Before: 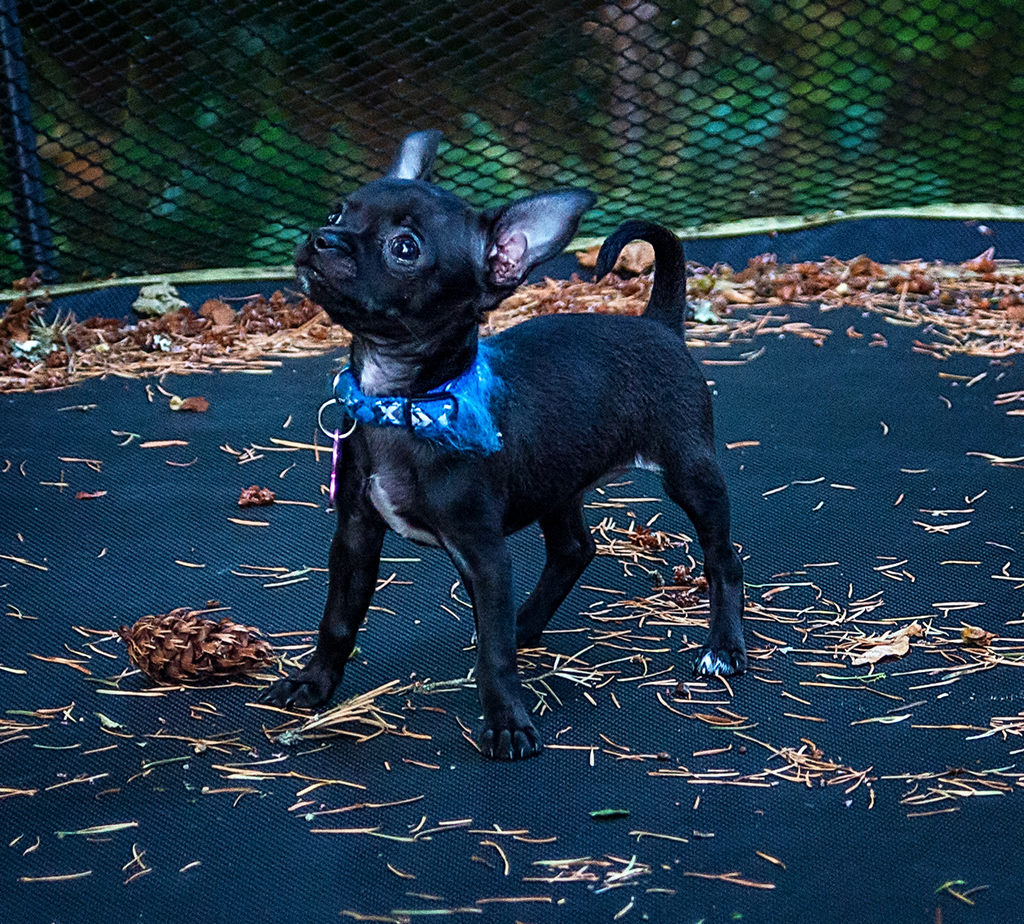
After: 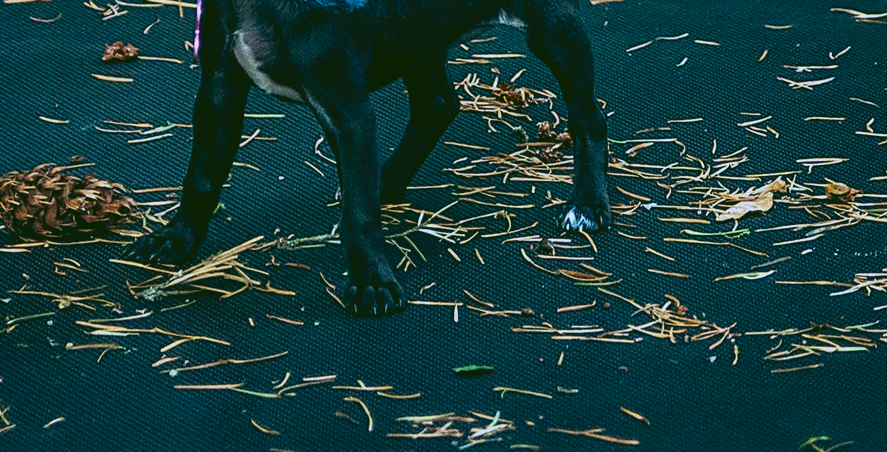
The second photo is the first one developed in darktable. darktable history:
rgb curve: curves: ch0 [(0.123, 0.061) (0.995, 0.887)]; ch1 [(0.06, 0.116) (1, 0.906)]; ch2 [(0, 0) (0.824, 0.69) (1, 1)], mode RGB, independent channels, compensate middle gray true
crop and rotate: left 13.306%, top 48.129%, bottom 2.928%
